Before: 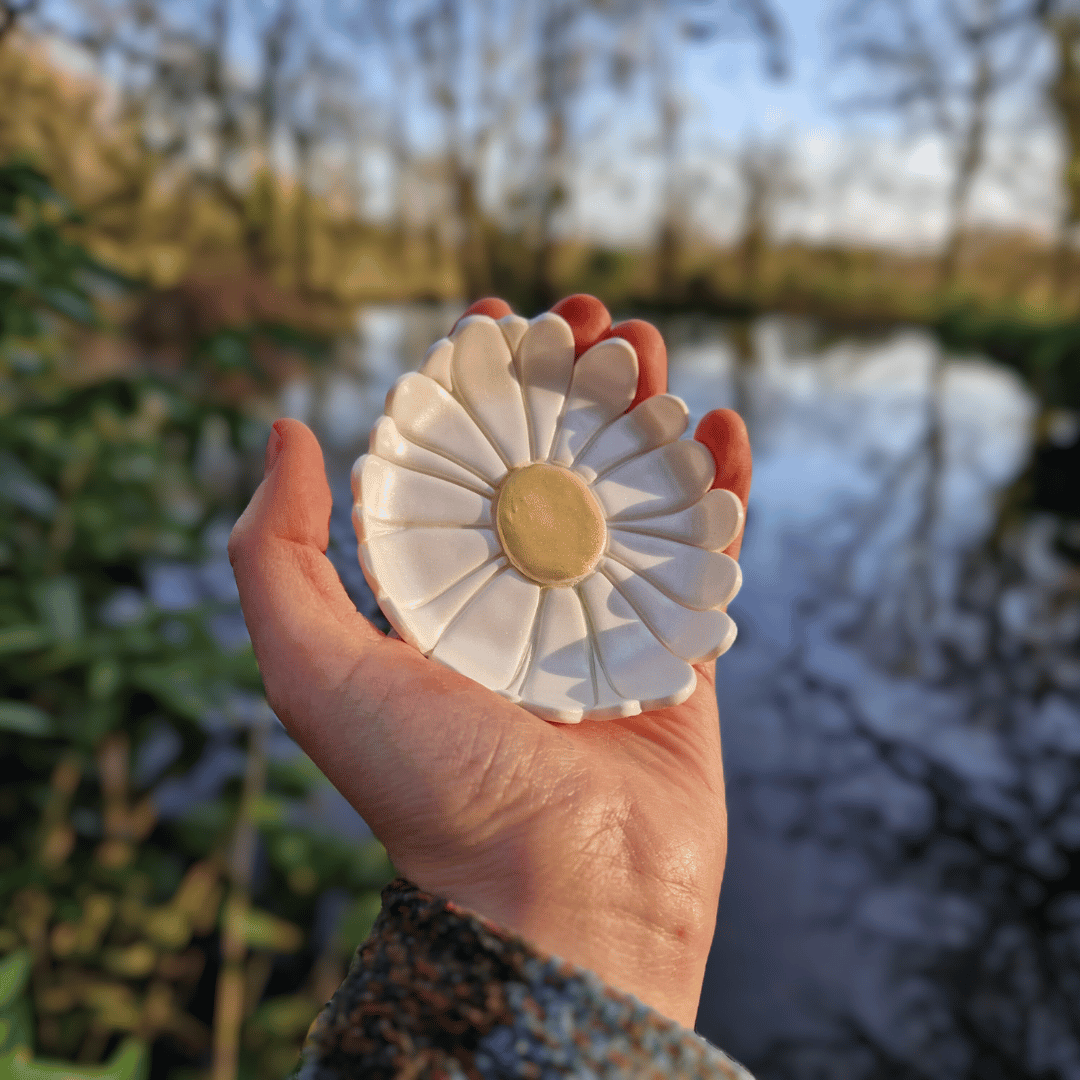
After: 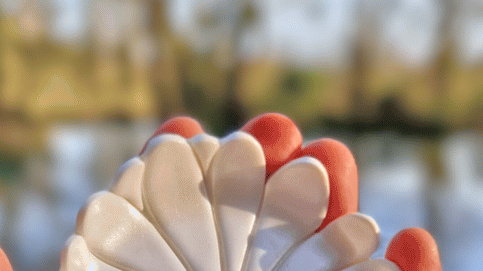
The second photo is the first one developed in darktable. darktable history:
white balance: red 0.967, blue 1.049
crop: left 28.64%, top 16.832%, right 26.637%, bottom 58.055%
tone equalizer: -7 EV 0.15 EV, -6 EV 0.6 EV, -5 EV 1.15 EV, -4 EV 1.33 EV, -3 EV 1.15 EV, -2 EV 0.6 EV, -1 EV 0.15 EV, mask exposure compensation -0.5 EV
